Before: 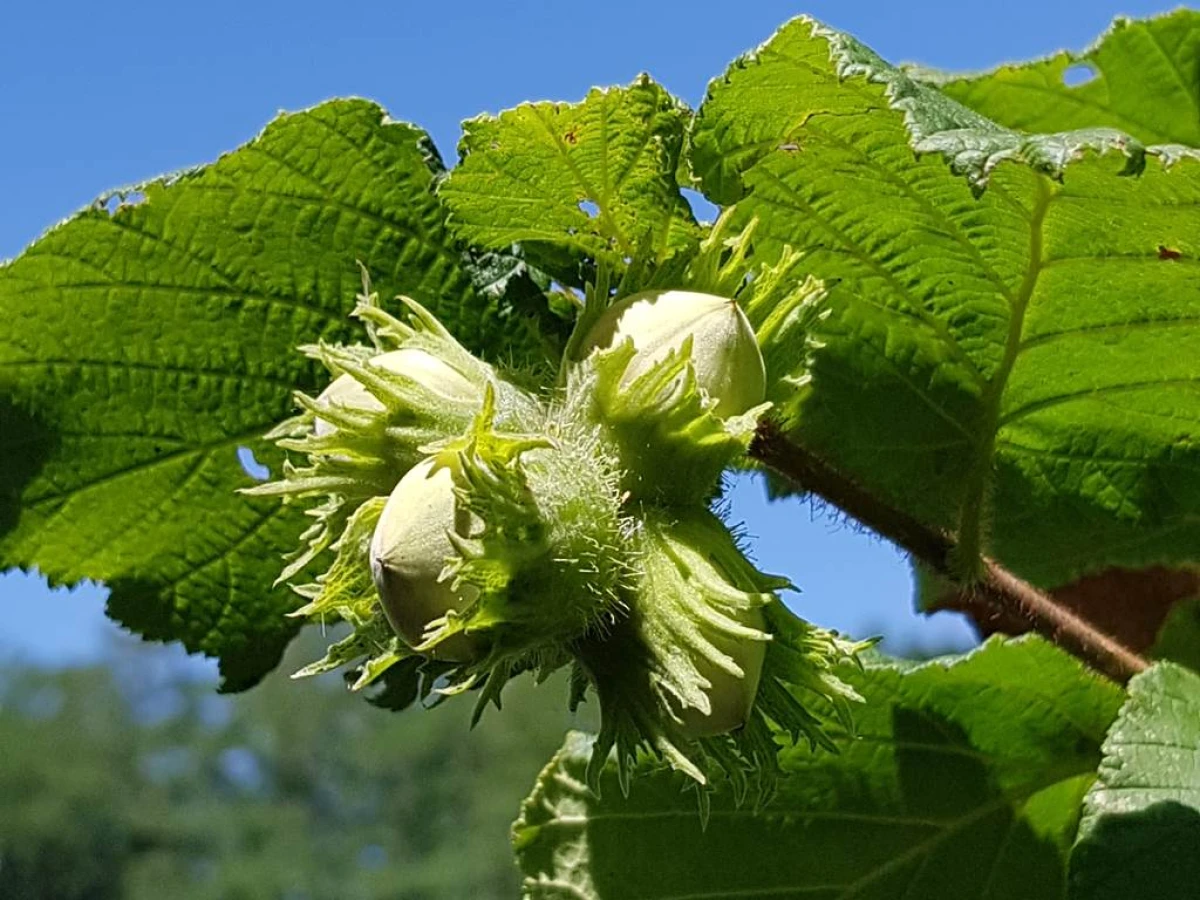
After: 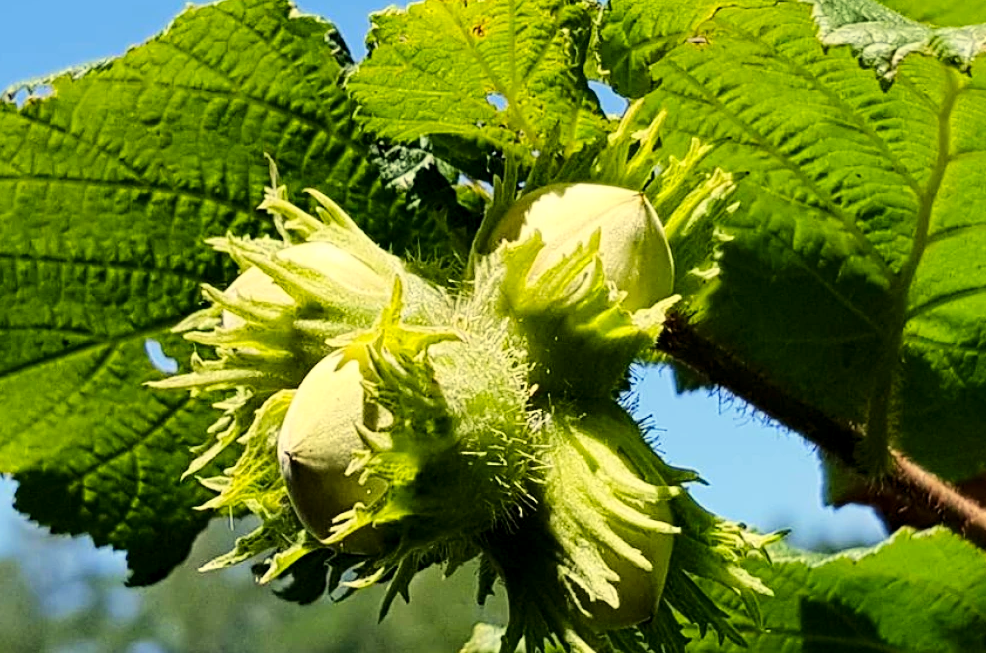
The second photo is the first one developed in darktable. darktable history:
base curve: curves: ch0 [(0, 0) (0.036, 0.025) (0.121, 0.166) (0.206, 0.329) (0.605, 0.79) (1, 1)], exposure shift 0.01
color balance rgb: highlights gain › chroma 8.087%, highlights gain › hue 86.89°, global offset › luminance -0.475%, perceptual saturation grading › global saturation 1.296%, perceptual saturation grading › highlights -1.186%, perceptual saturation grading › mid-tones 4.722%, perceptual saturation grading › shadows 7.094%
crop: left 7.728%, top 11.937%, right 10.105%, bottom 15.408%
